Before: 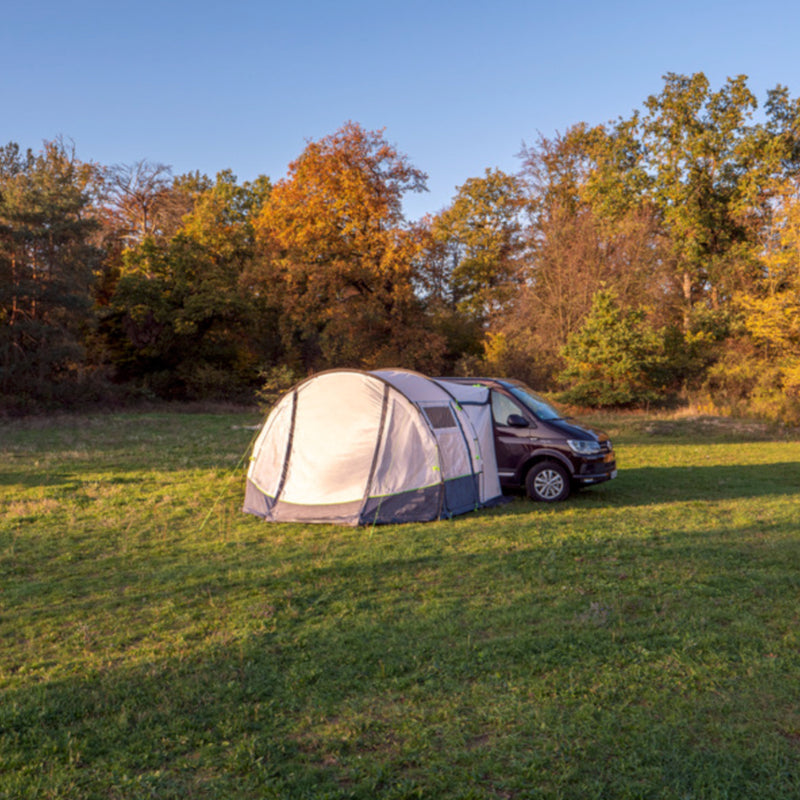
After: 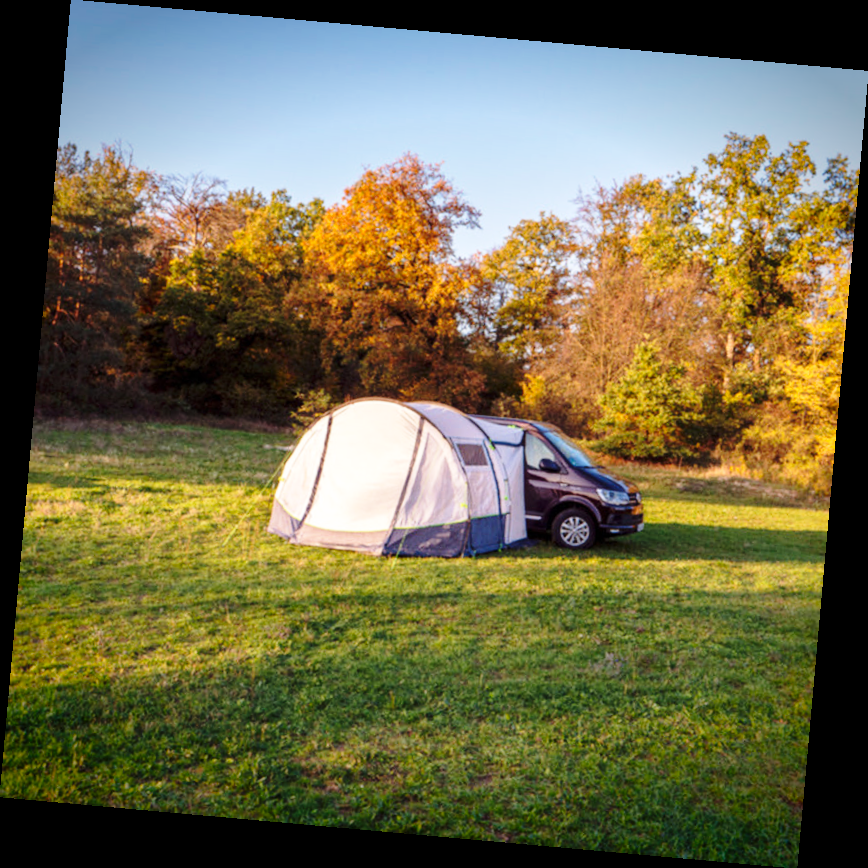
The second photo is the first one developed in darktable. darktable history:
base curve: curves: ch0 [(0, 0) (0.028, 0.03) (0.121, 0.232) (0.46, 0.748) (0.859, 0.968) (1, 1)], preserve colors none
vignetting: fall-off start 88.53%, fall-off radius 44.2%, saturation 0.376, width/height ratio 1.161
tone equalizer: on, module defaults
rotate and perspective: rotation 5.12°, automatic cropping off
